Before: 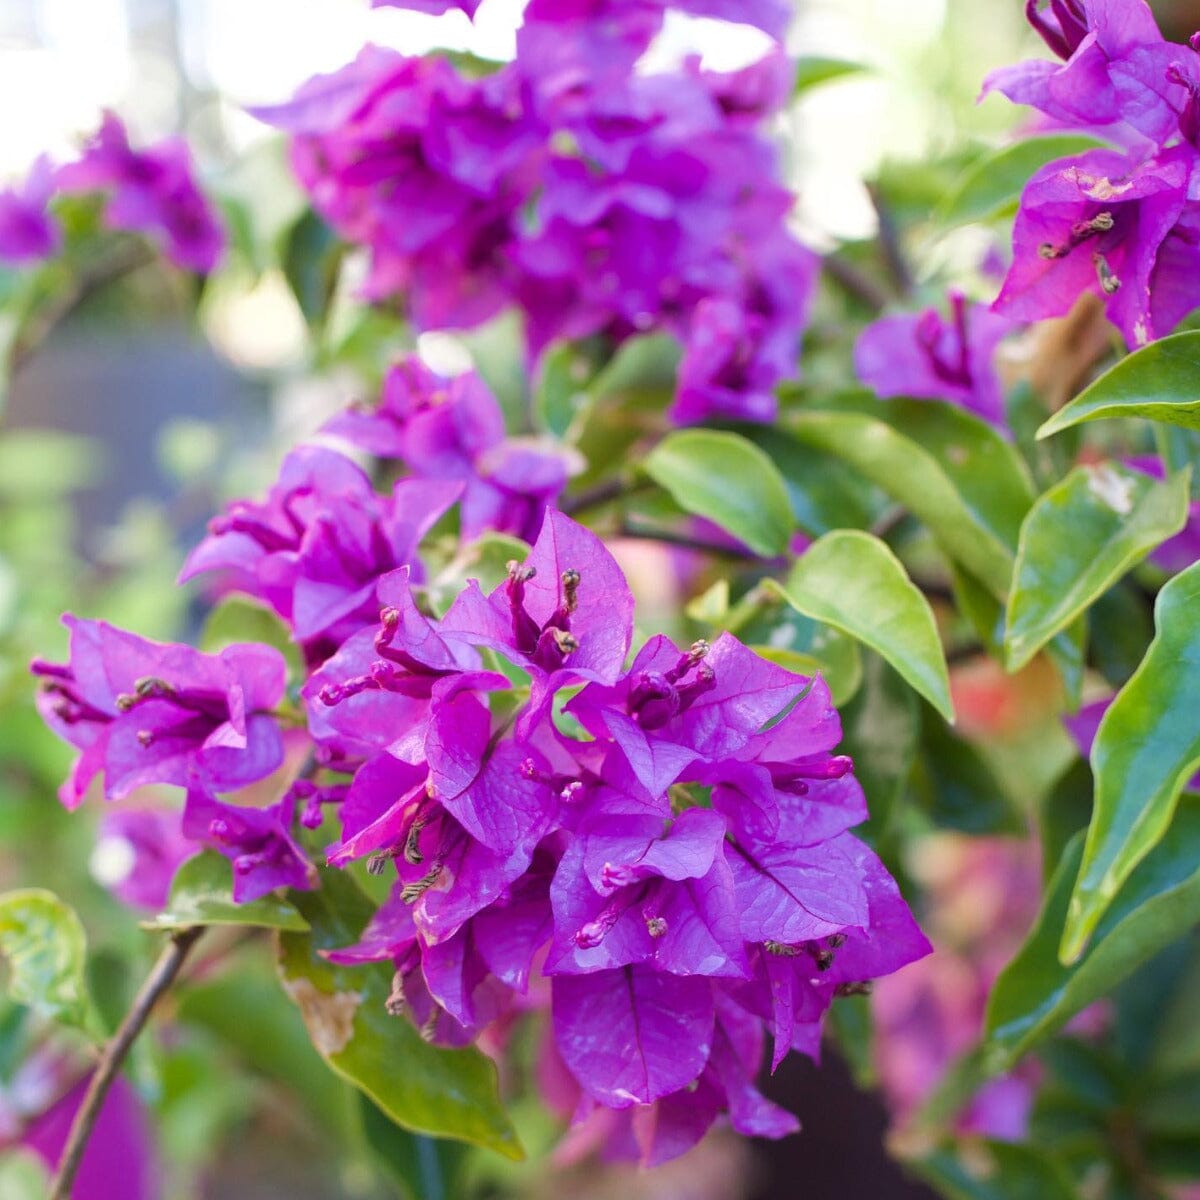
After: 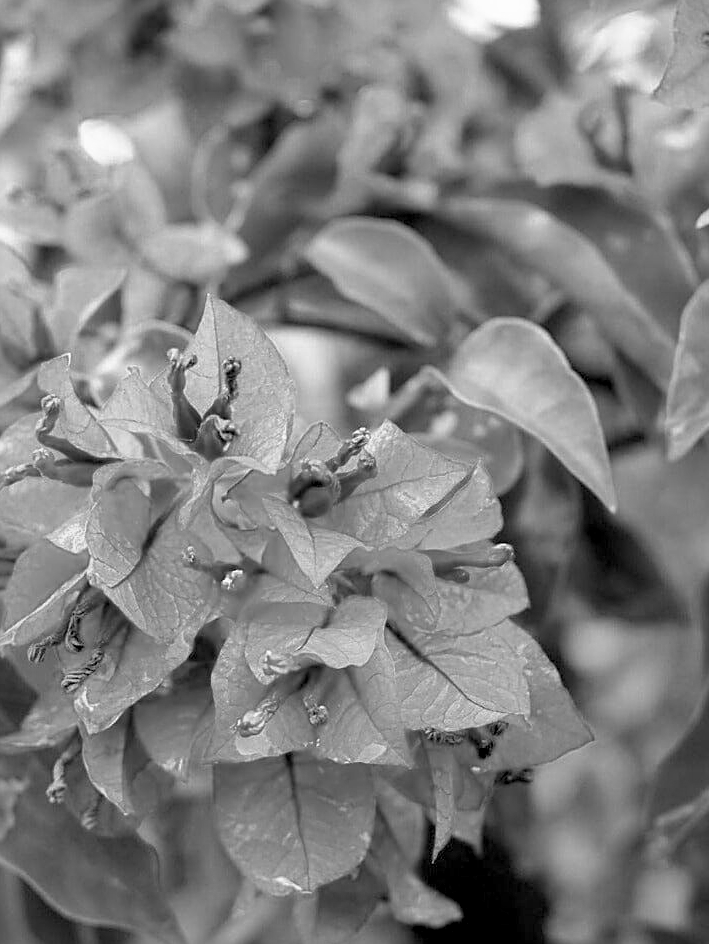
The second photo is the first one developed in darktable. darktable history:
exposure: exposure 0.02 EV, compensate highlight preservation false
color calibration: output gray [0.21, 0.42, 0.37, 0], gray › normalize channels true, illuminant same as pipeline (D50), adaptation XYZ, x 0.346, y 0.359, gamut compression 0
crop and rotate: left 28.256%, top 17.734%, right 12.656%, bottom 3.573%
sharpen: on, module defaults
base curve: curves: ch0 [(0.017, 0) (0.425, 0.441) (0.844, 0.933) (1, 1)], preserve colors none
